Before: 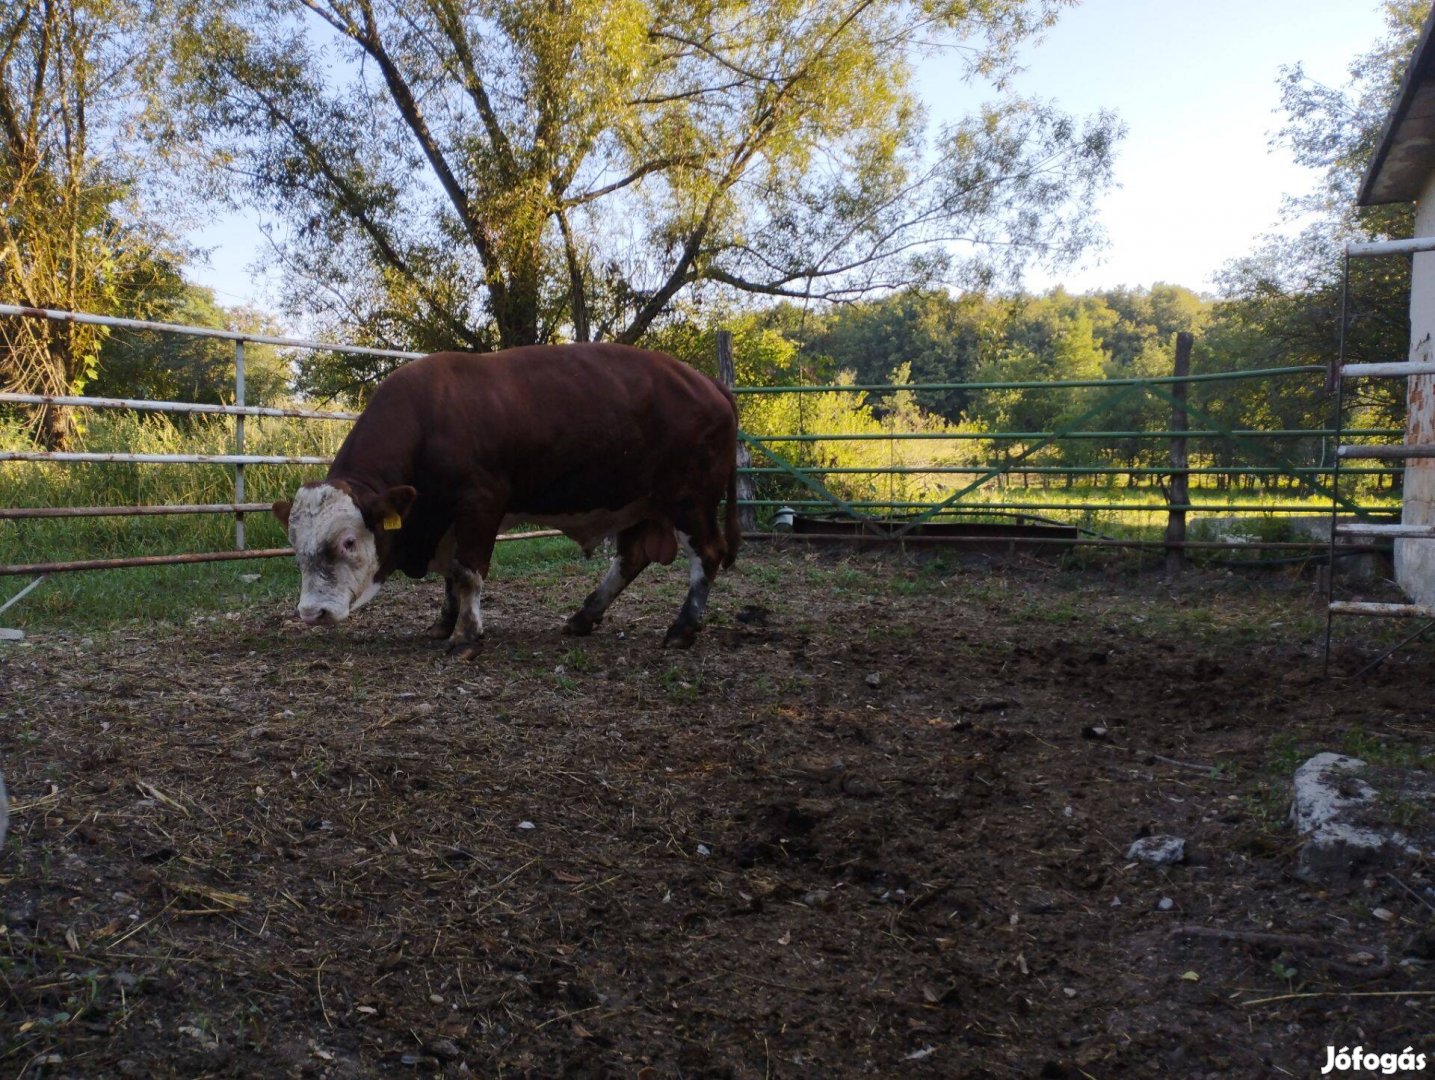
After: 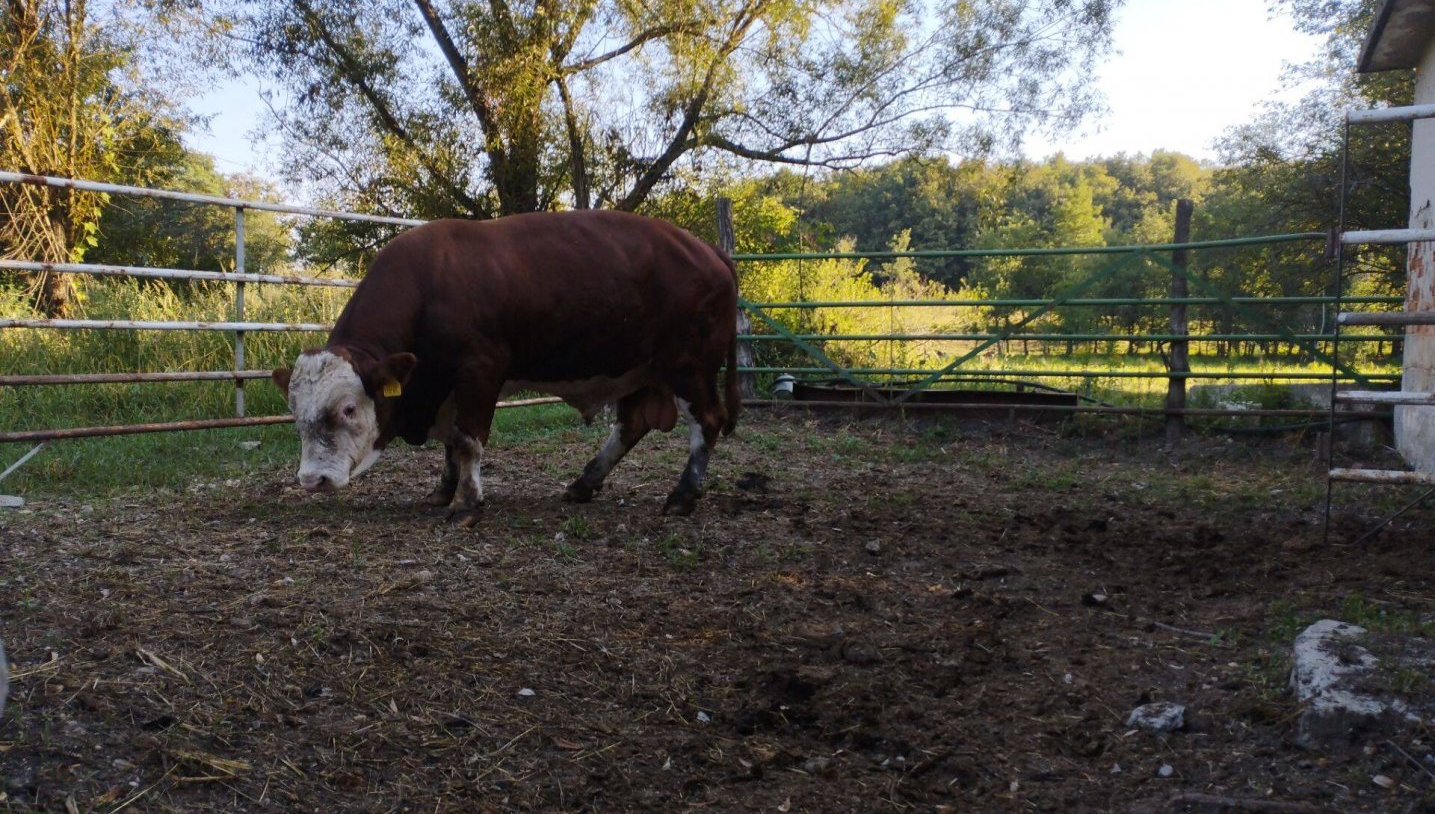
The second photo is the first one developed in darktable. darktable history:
crop and rotate: top 12.369%, bottom 12.226%
